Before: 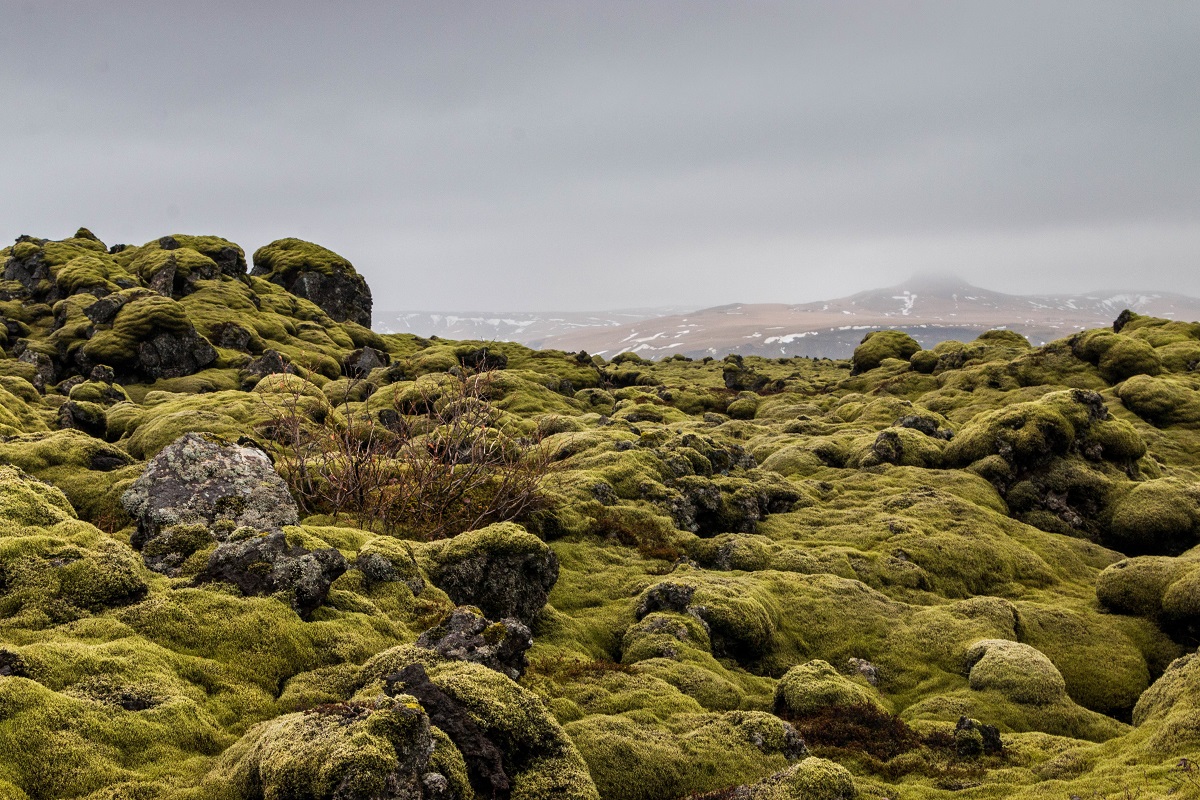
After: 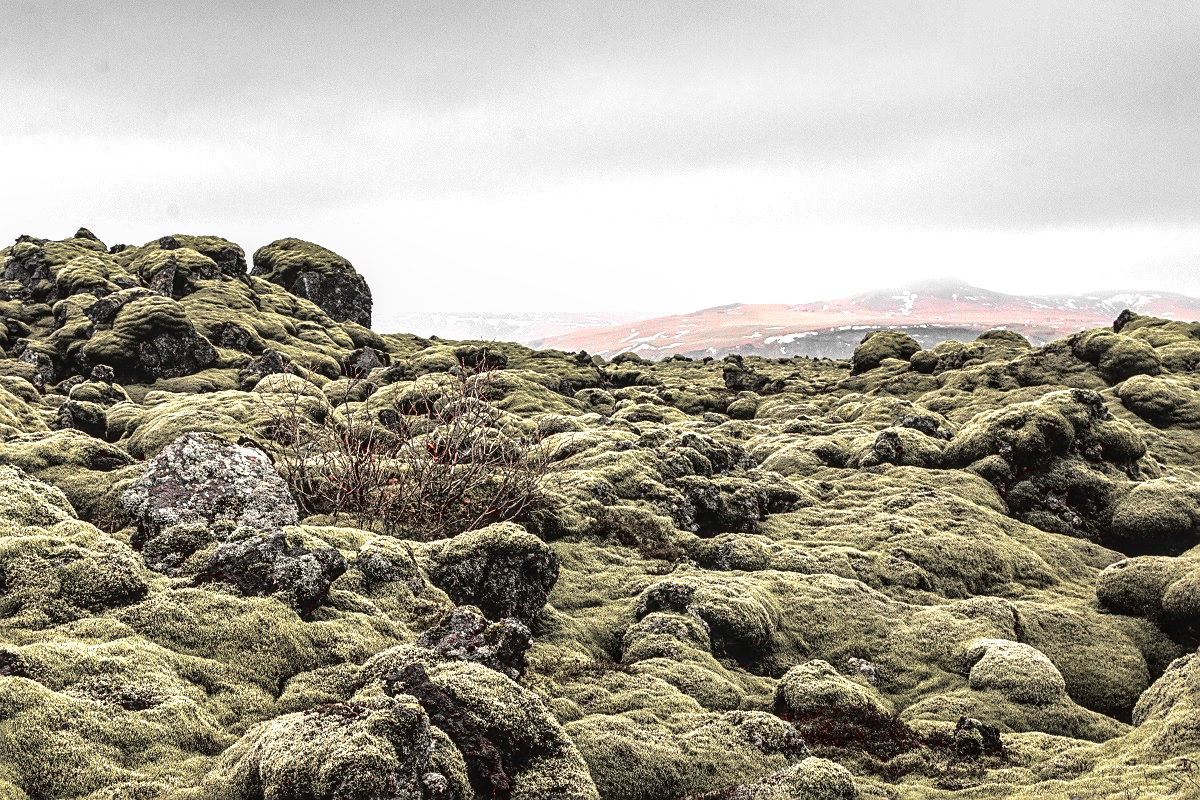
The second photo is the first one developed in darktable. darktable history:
tone curve: curves: ch0 [(0, 0.023) (0.137, 0.069) (0.249, 0.163) (0.487, 0.491) (0.778, 0.858) (0.896, 0.94) (1, 0.988)]; ch1 [(0, 0) (0.396, 0.369) (0.483, 0.459) (0.498, 0.5) (0.515, 0.517) (0.562, 0.6) (0.611, 0.667) (0.692, 0.744) (0.798, 0.863) (1, 1)]; ch2 [(0, 0) (0.426, 0.398) (0.483, 0.481) (0.503, 0.503) (0.526, 0.527) (0.549, 0.59) (0.62, 0.666) (0.705, 0.755) (0.985, 0.966)], color space Lab, linked channels, preserve colors none
local contrast: on, module defaults
exposure: black level correction 0, exposure 0.697 EV, compensate exposure bias true, compensate highlight preservation false
sharpen: on, module defaults
shadows and highlights: shadows 39.27, highlights -59.84
color zones: curves: ch1 [(0, 0.831) (0.08, 0.771) (0.157, 0.268) (0.241, 0.207) (0.562, -0.005) (0.714, -0.013) (0.876, 0.01) (1, 0.831)]
